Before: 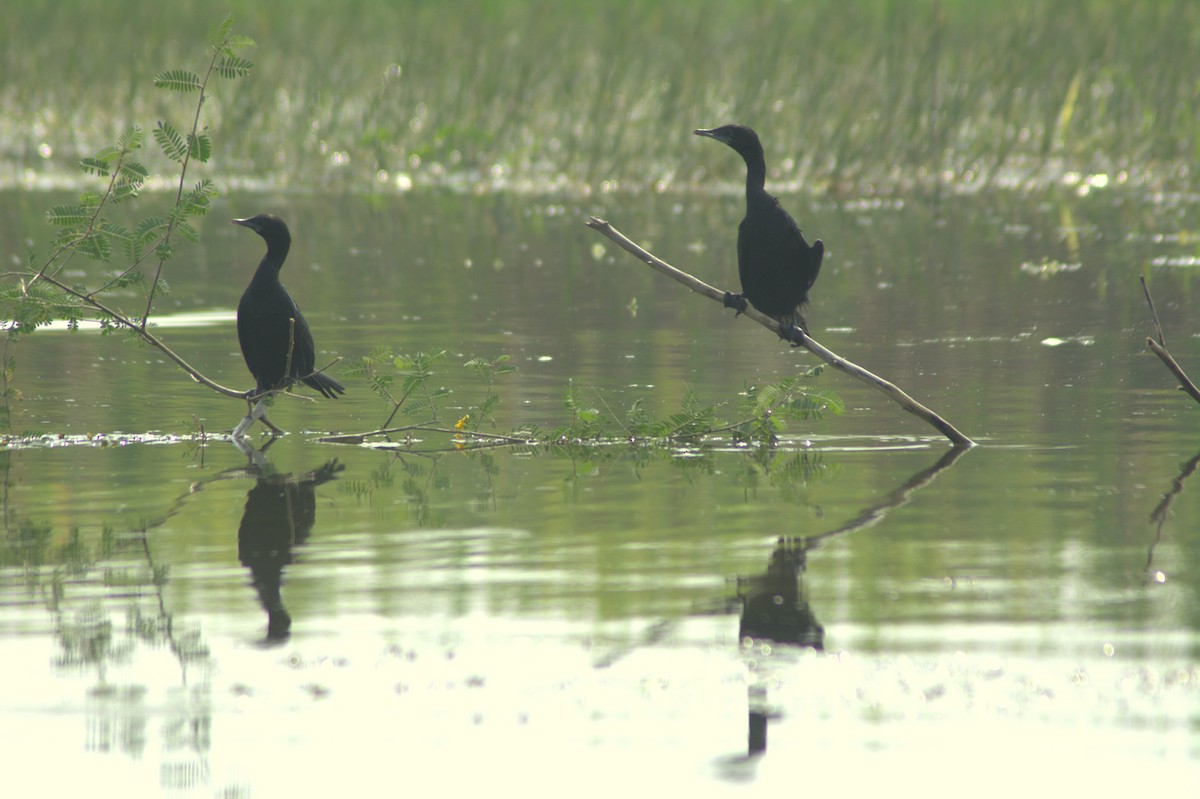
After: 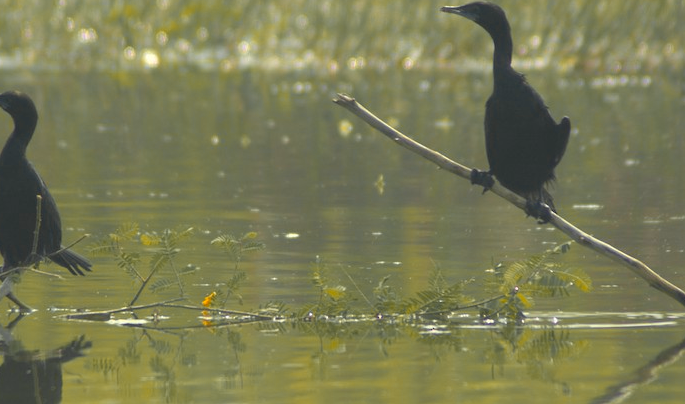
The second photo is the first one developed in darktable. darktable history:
crop: left 21.112%, top 15.412%, right 21.782%, bottom 33.901%
color zones: curves: ch0 [(0, 0.499) (0.143, 0.5) (0.286, 0.5) (0.429, 0.476) (0.571, 0.284) (0.714, 0.243) (0.857, 0.449) (1, 0.499)]; ch1 [(0, 0.532) (0.143, 0.645) (0.286, 0.696) (0.429, 0.211) (0.571, 0.504) (0.714, 0.493) (0.857, 0.495) (1, 0.532)]; ch2 [(0, 0.5) (0.143, 0.5) (0.286, 0.427) (0.429, 0.324) (0.571, 0.5) (0.714, 0.5) (0.857, 0.5) (1, 0.5)]
